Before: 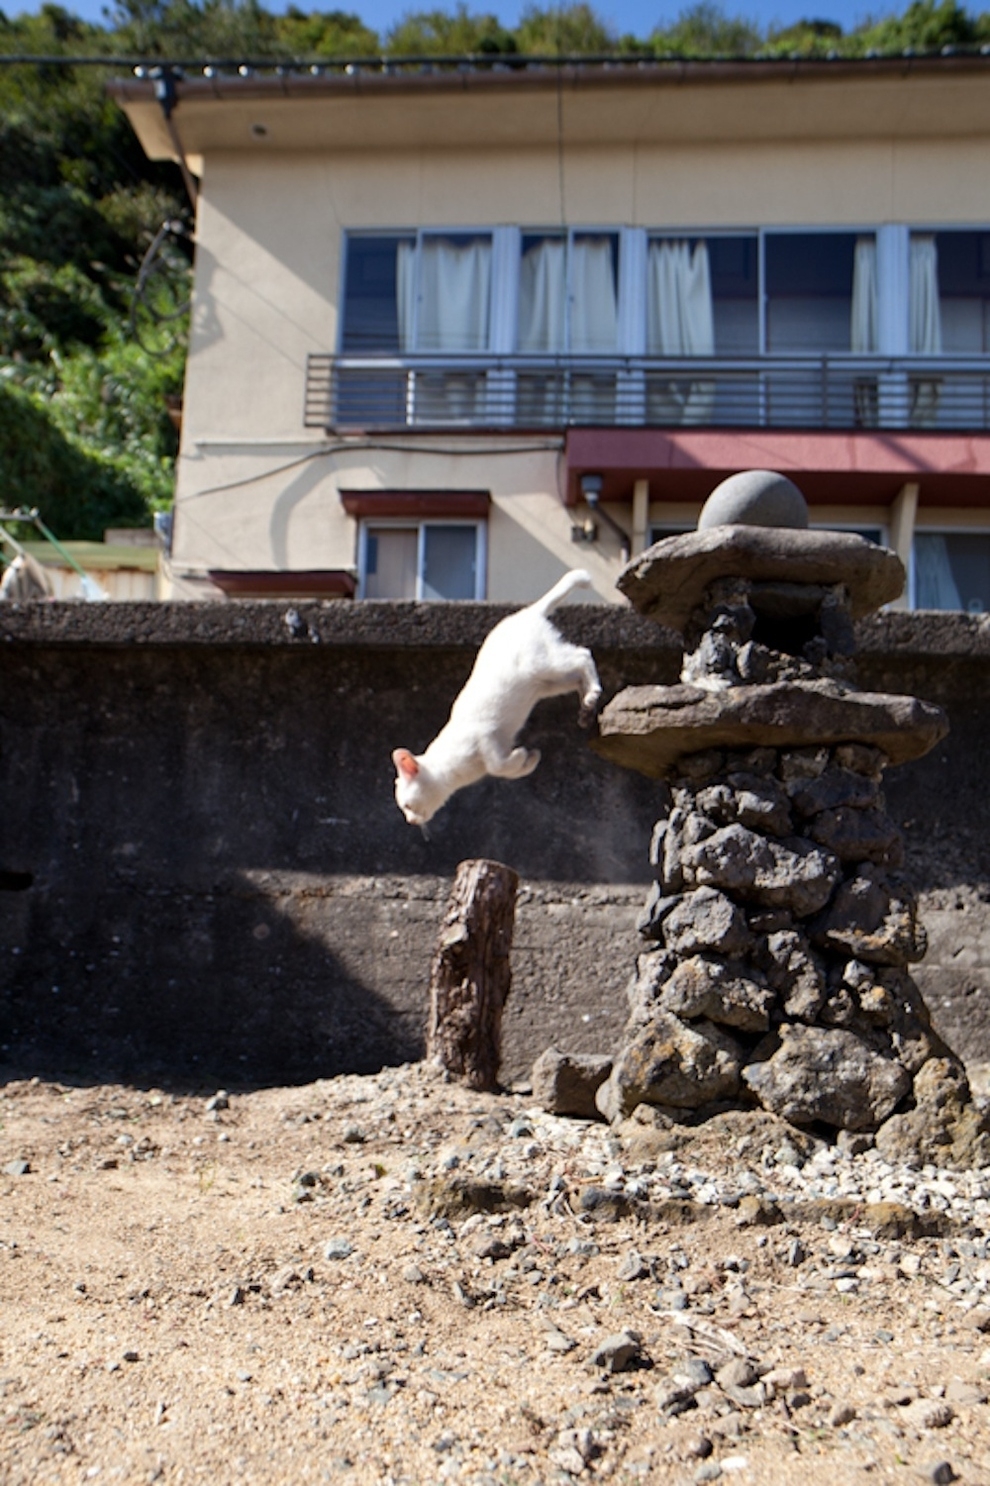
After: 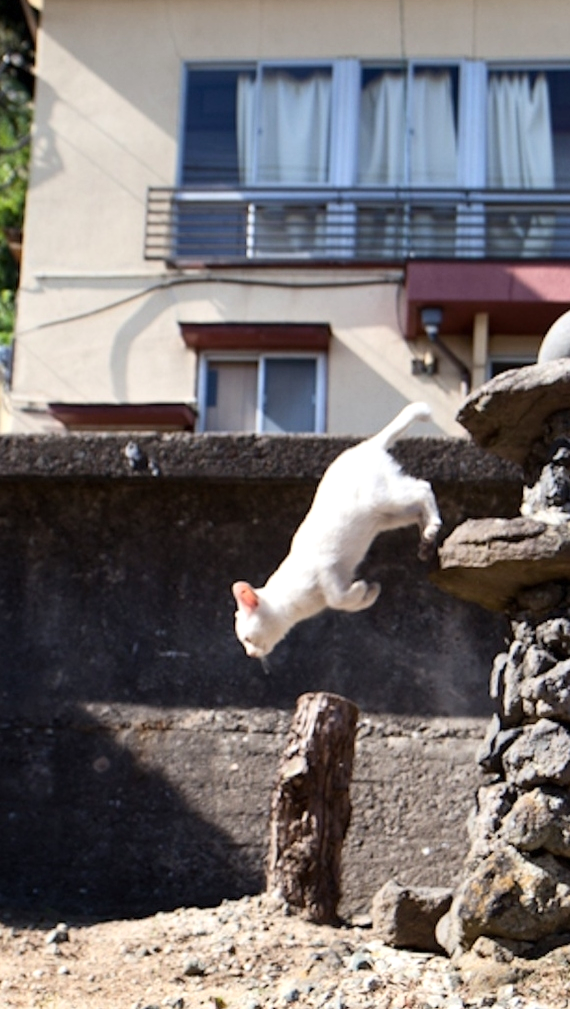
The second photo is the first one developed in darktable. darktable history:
crop: left 16.245%, top 11.285%, right 26.125%, bottom 20.769%
contrast brightness saturation: contrast 0.154, brightness 0.054
exposure: exposure 0.188 EV, compensate highlight preservation false
